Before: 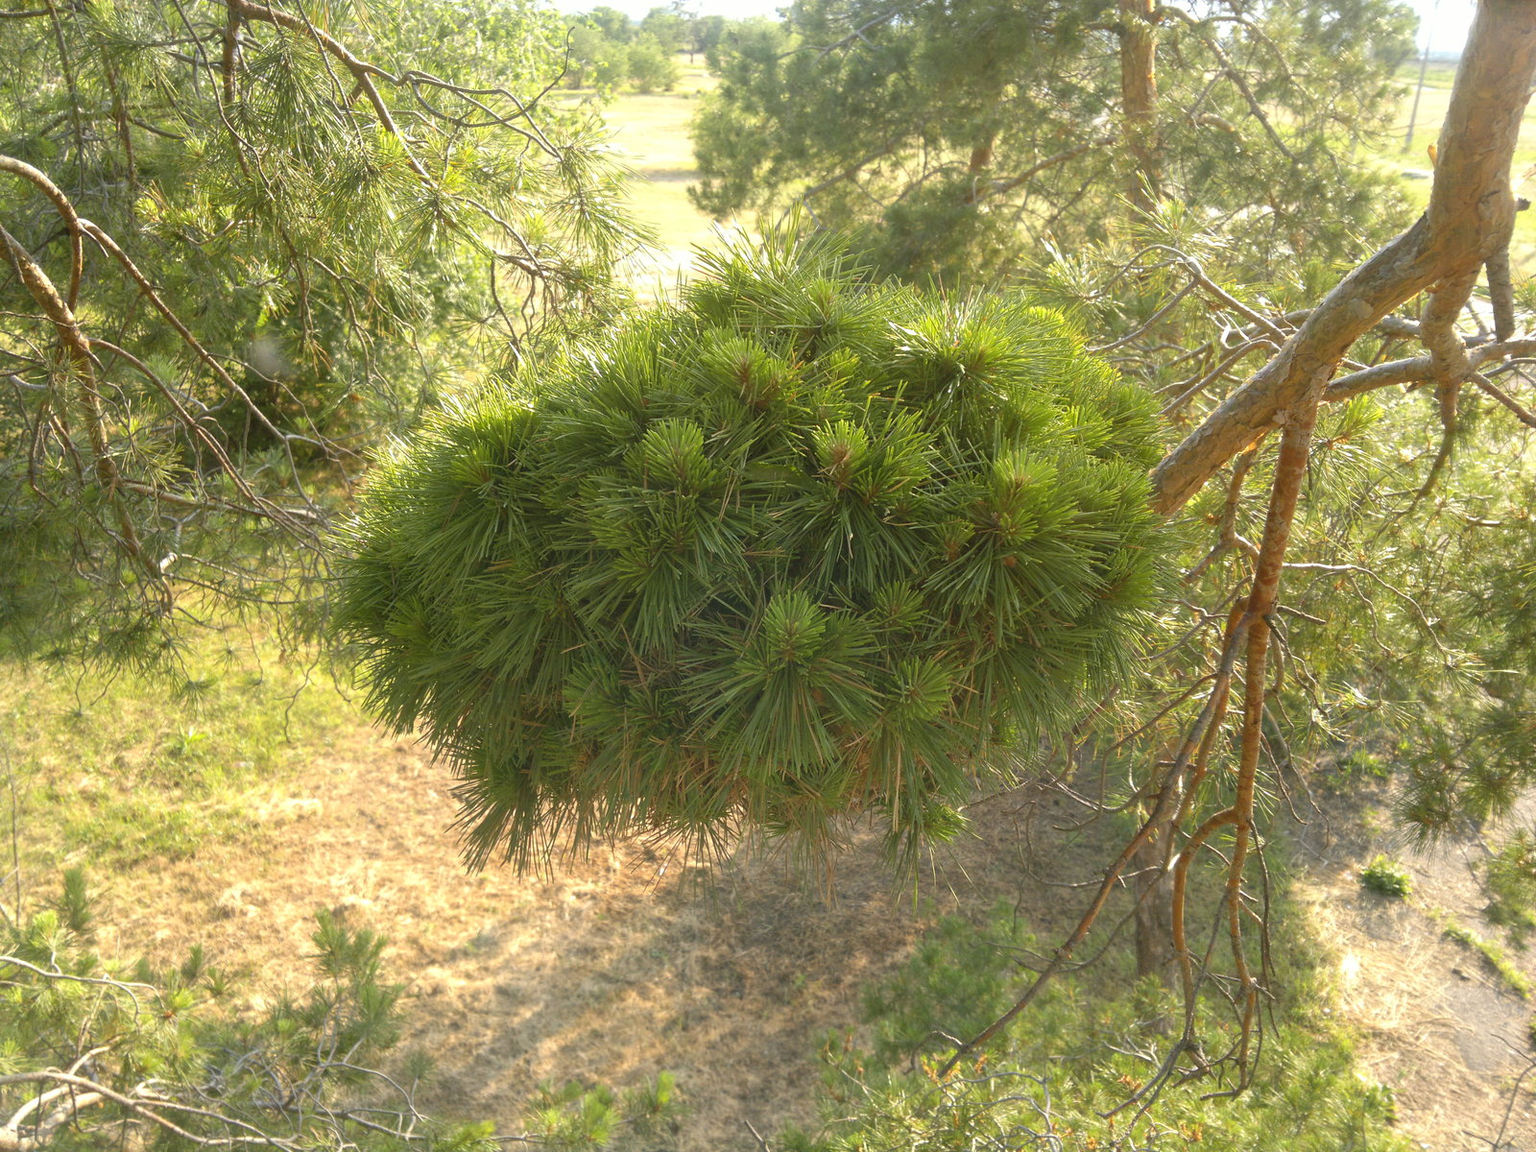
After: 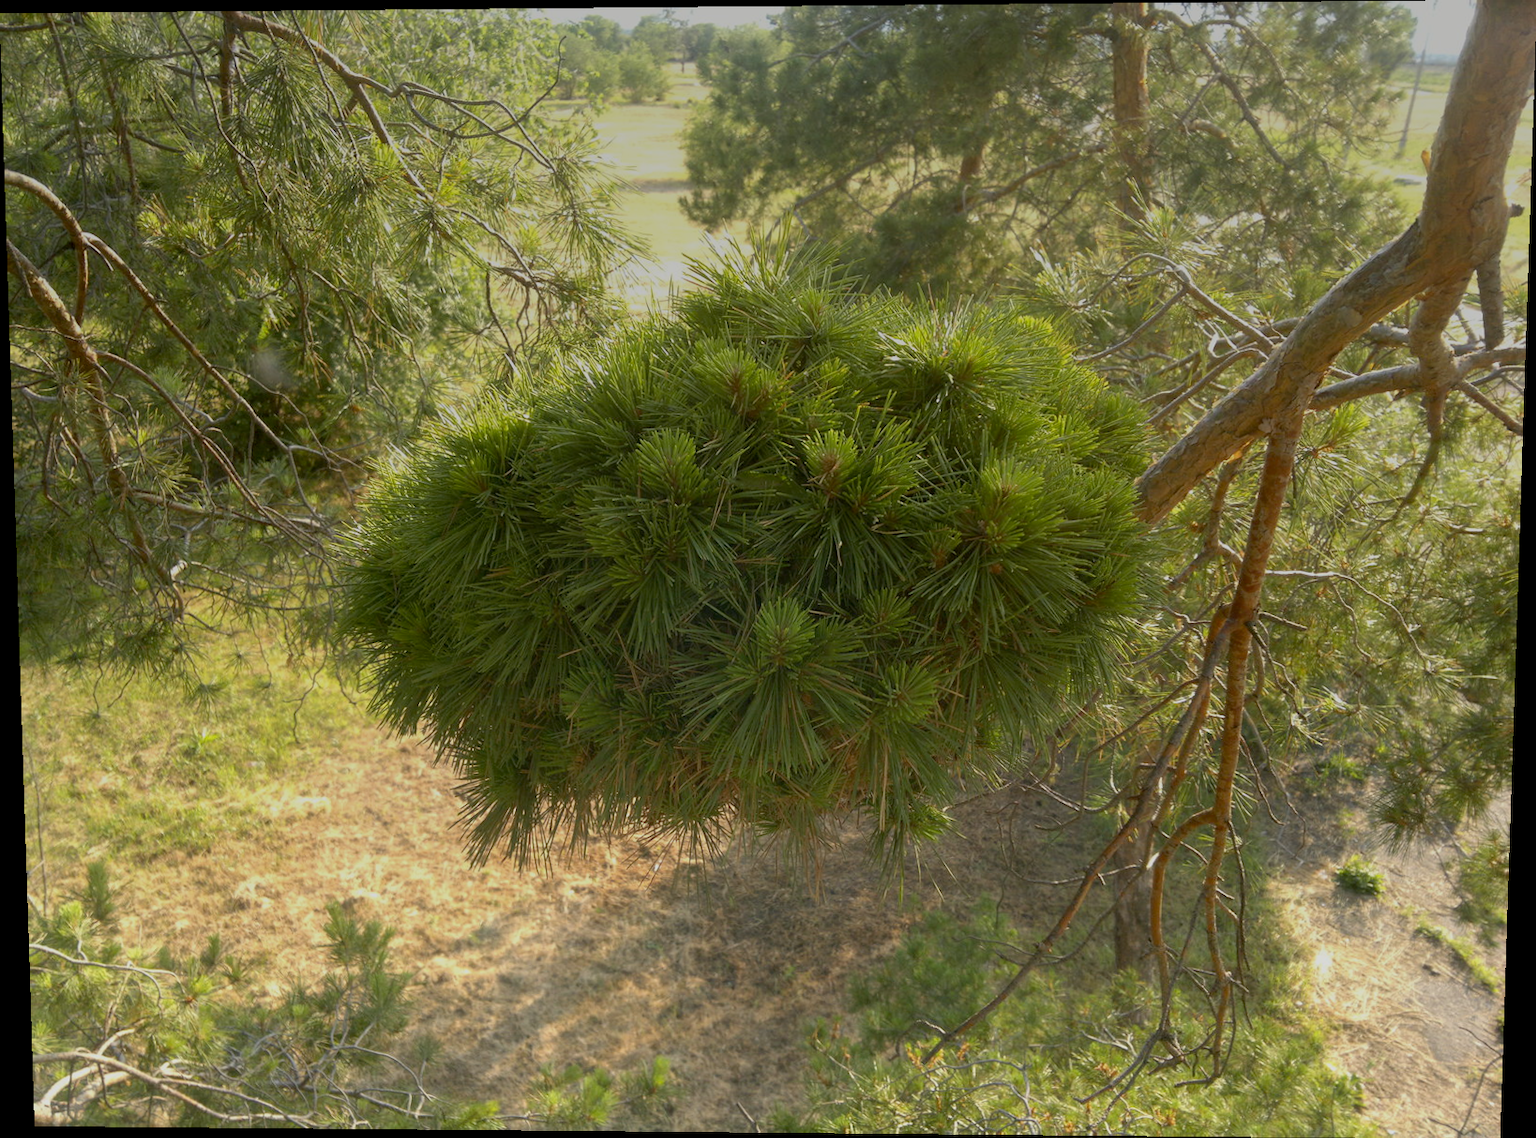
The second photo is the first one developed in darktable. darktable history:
rotate and perspective: lens shift (vertical) 0.048, lens shift (horizontal) -0.024, automatic cropping off
graduated density: on, module defaults
exposure: black level correction 0.011, exposure -0.478 EV, compensate highlight preservation false
